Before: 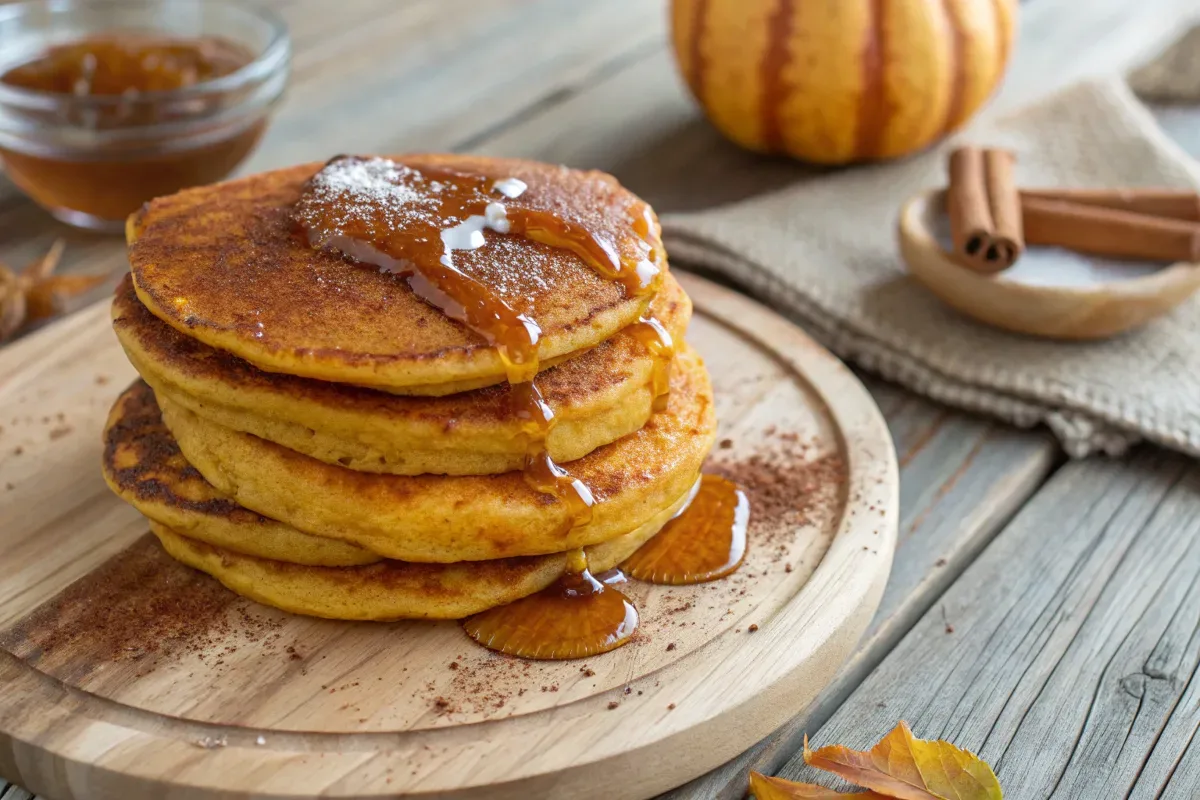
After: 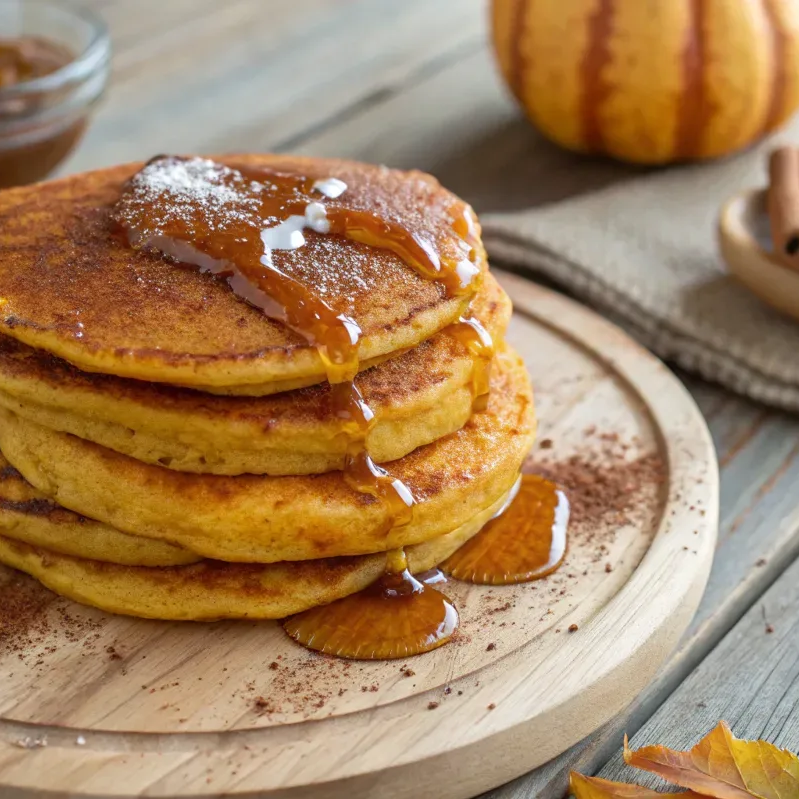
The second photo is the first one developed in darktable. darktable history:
crop and rotate: left 15.055%, right 18.278%
rotate and perspective: automatic cropping original format, crop left 0, crop top 0
